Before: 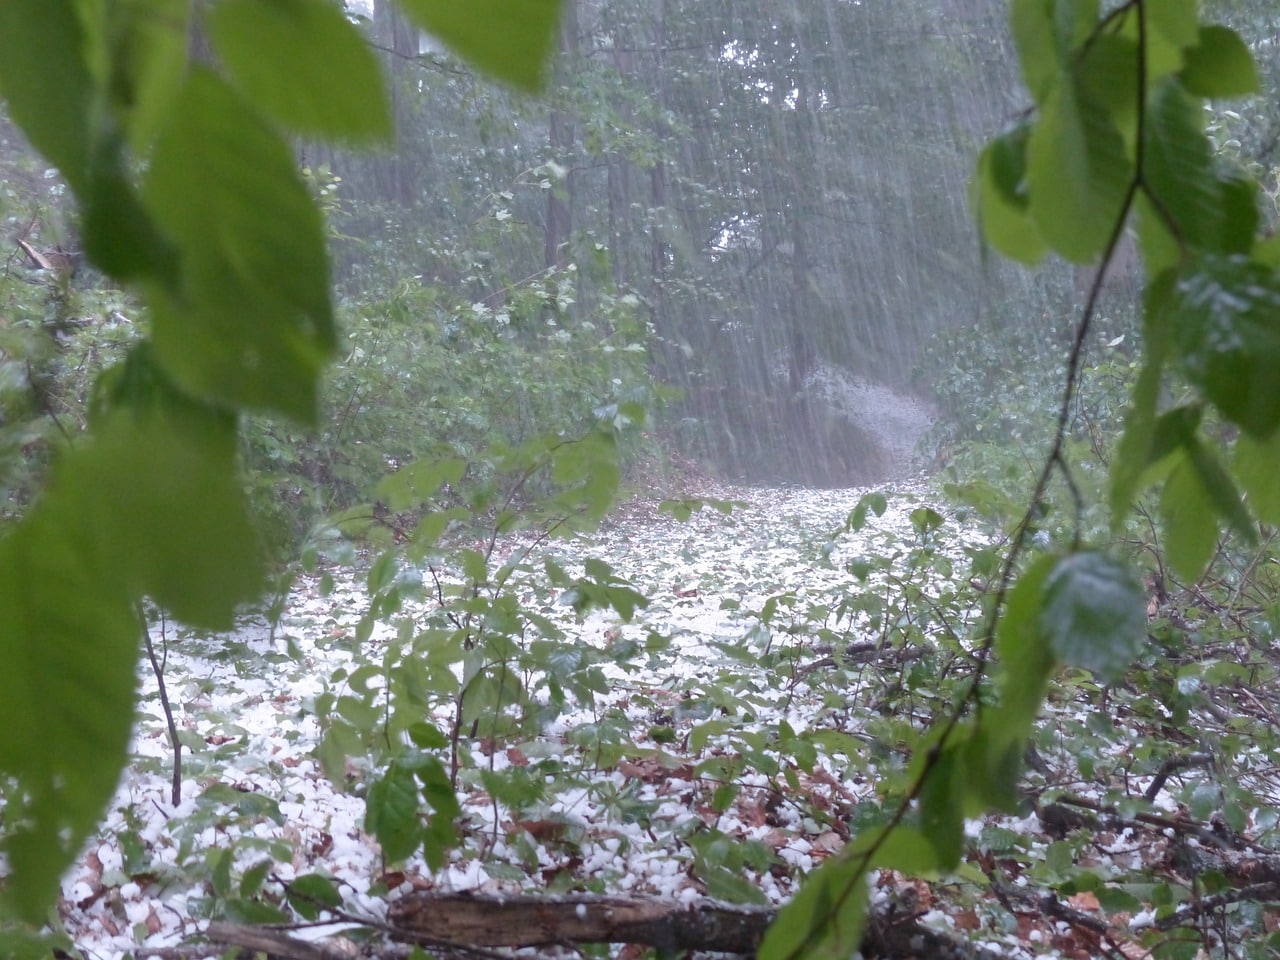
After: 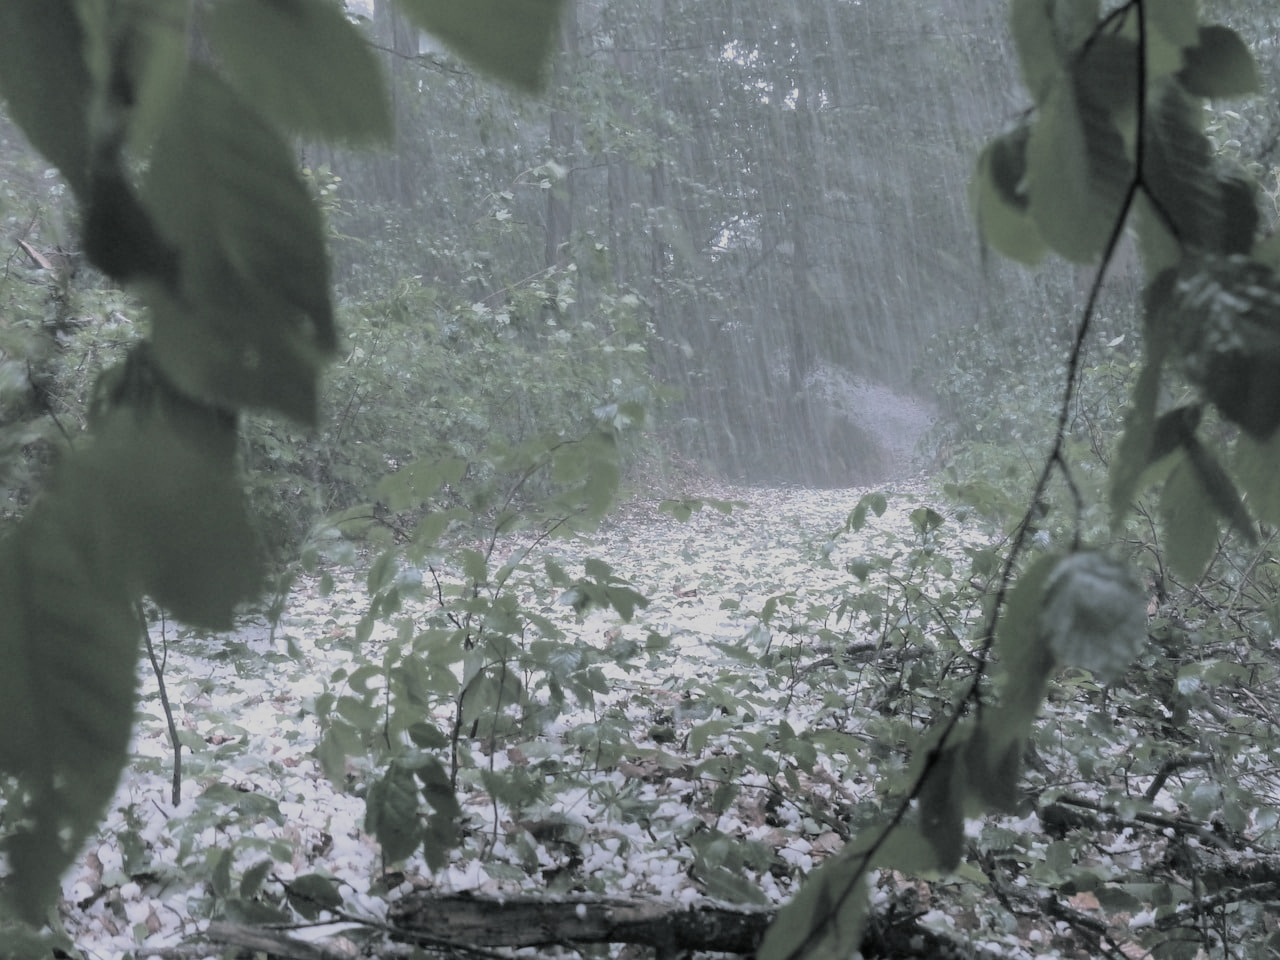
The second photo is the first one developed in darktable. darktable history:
split-toning: shadows › hue 190.8°, shadows › saturation 0.05, highlights › hue 54°, highlights › saturation 0.05, compress 0%
filmic rgb: black relative exposure -7.65 EV, white relative exposure 4.56 EV, hardness 3.61
color contrast: green-magenta contrast 0.96
